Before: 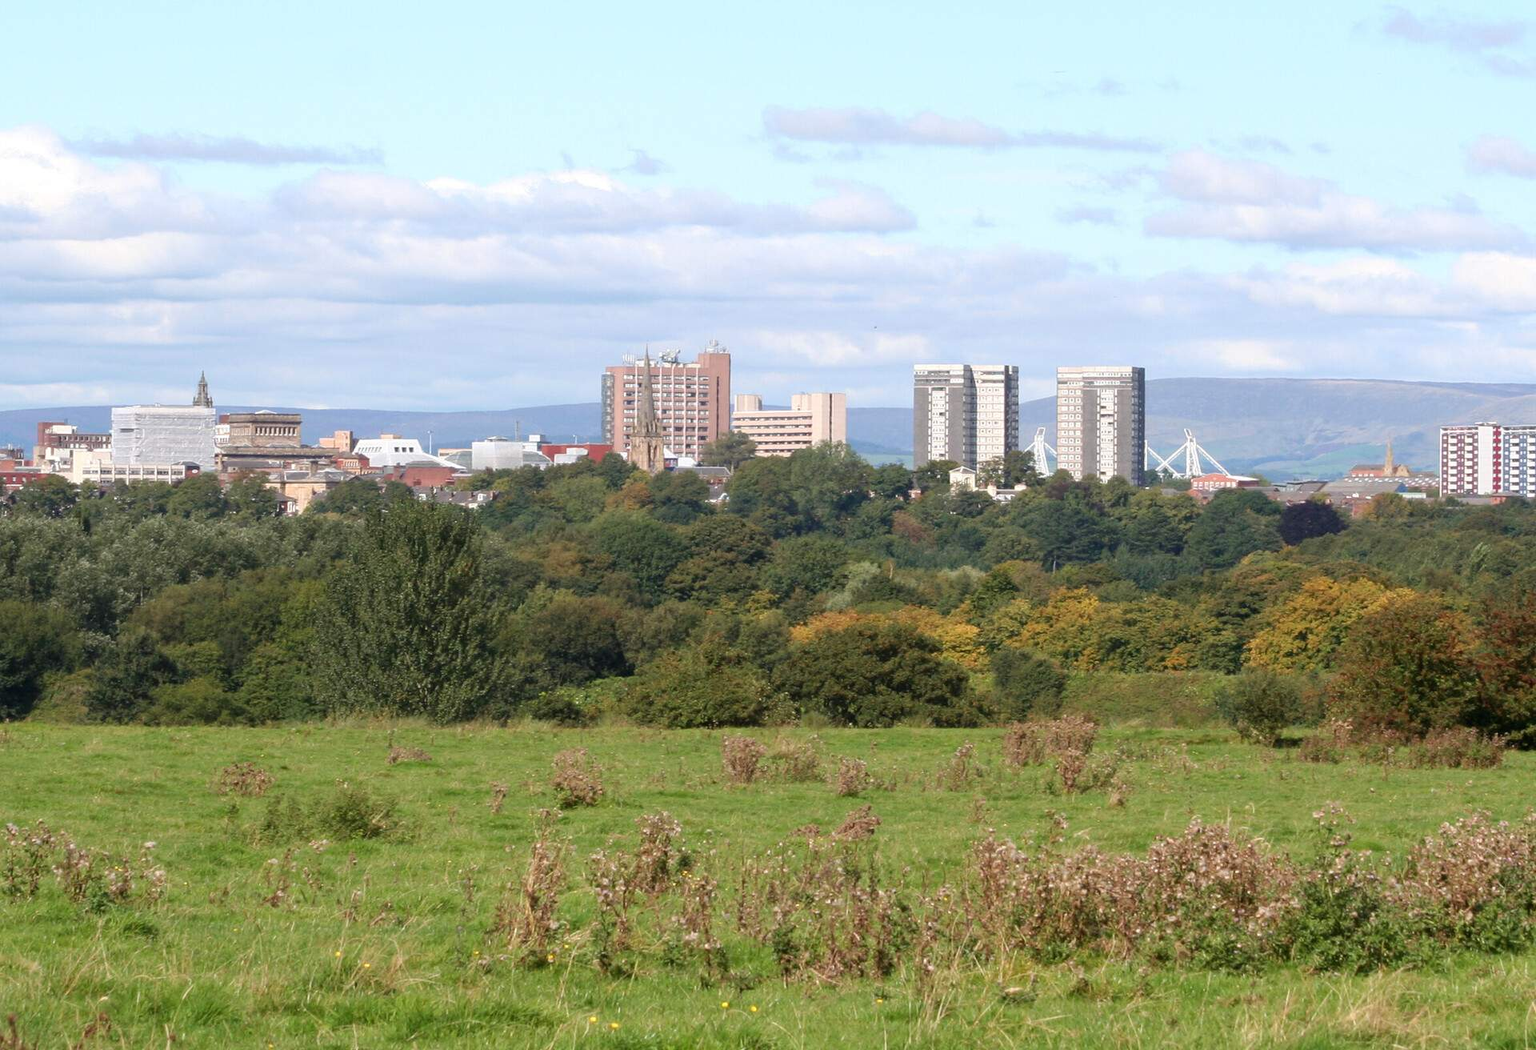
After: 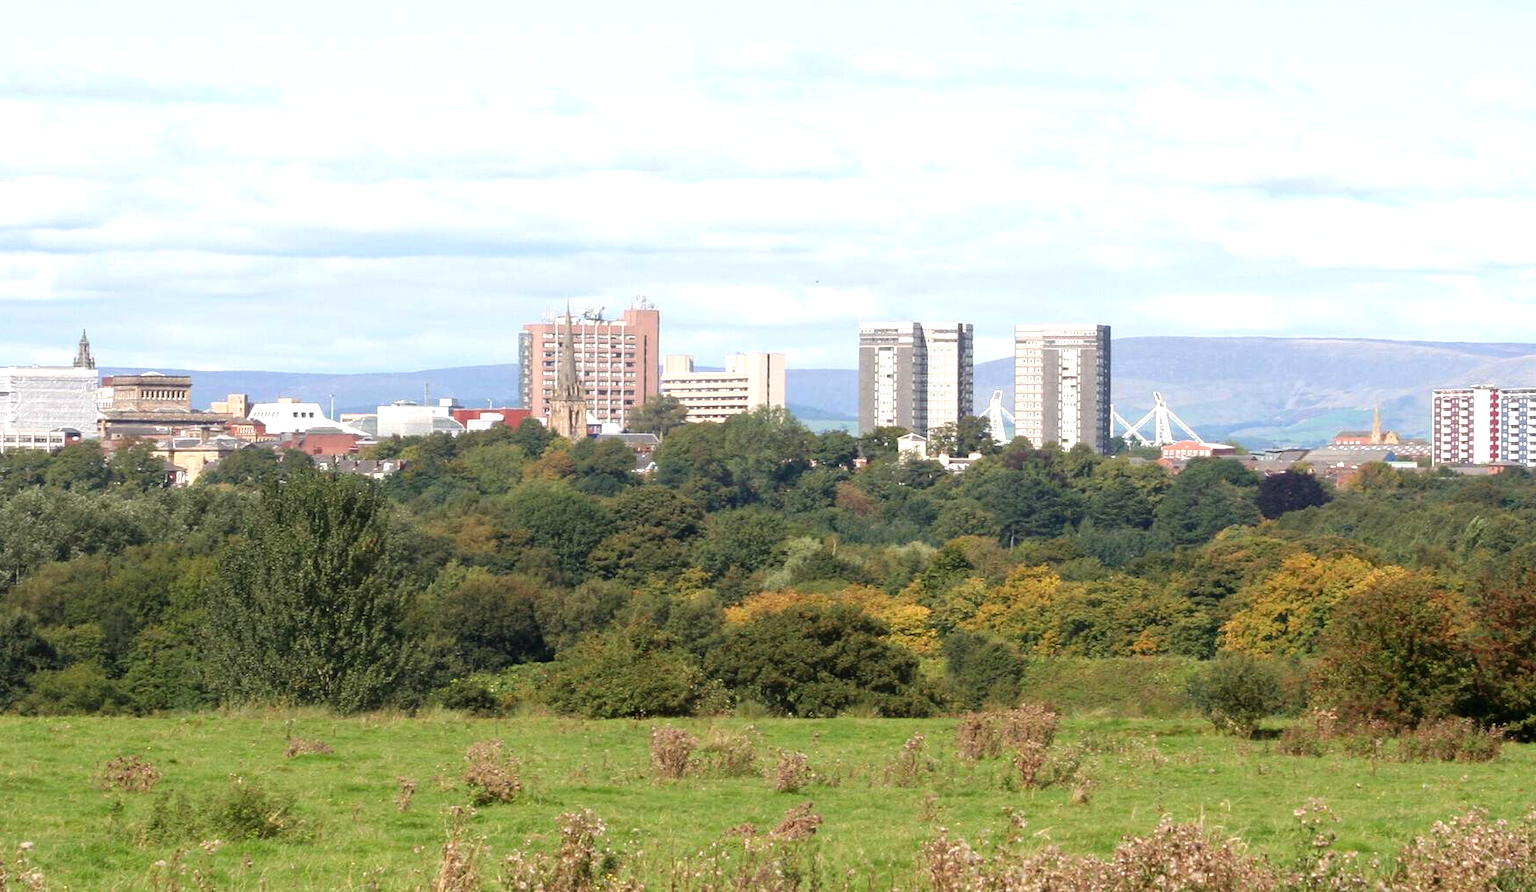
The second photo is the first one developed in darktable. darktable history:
tone equalizer: -8 EV -0.43 EV, -7 EV -0.408 EV, -6 EV -0.319 EV, -5 EV -0.206 EV, -3 EV 0.223 EV, -2 EV 0.337 EV, -1 EV 0.37 EV, +0 EV 0.445 EV
crop: left 8.229%, top 6.627%, bottom 15.259%
color correction: highlights b* 2.95
